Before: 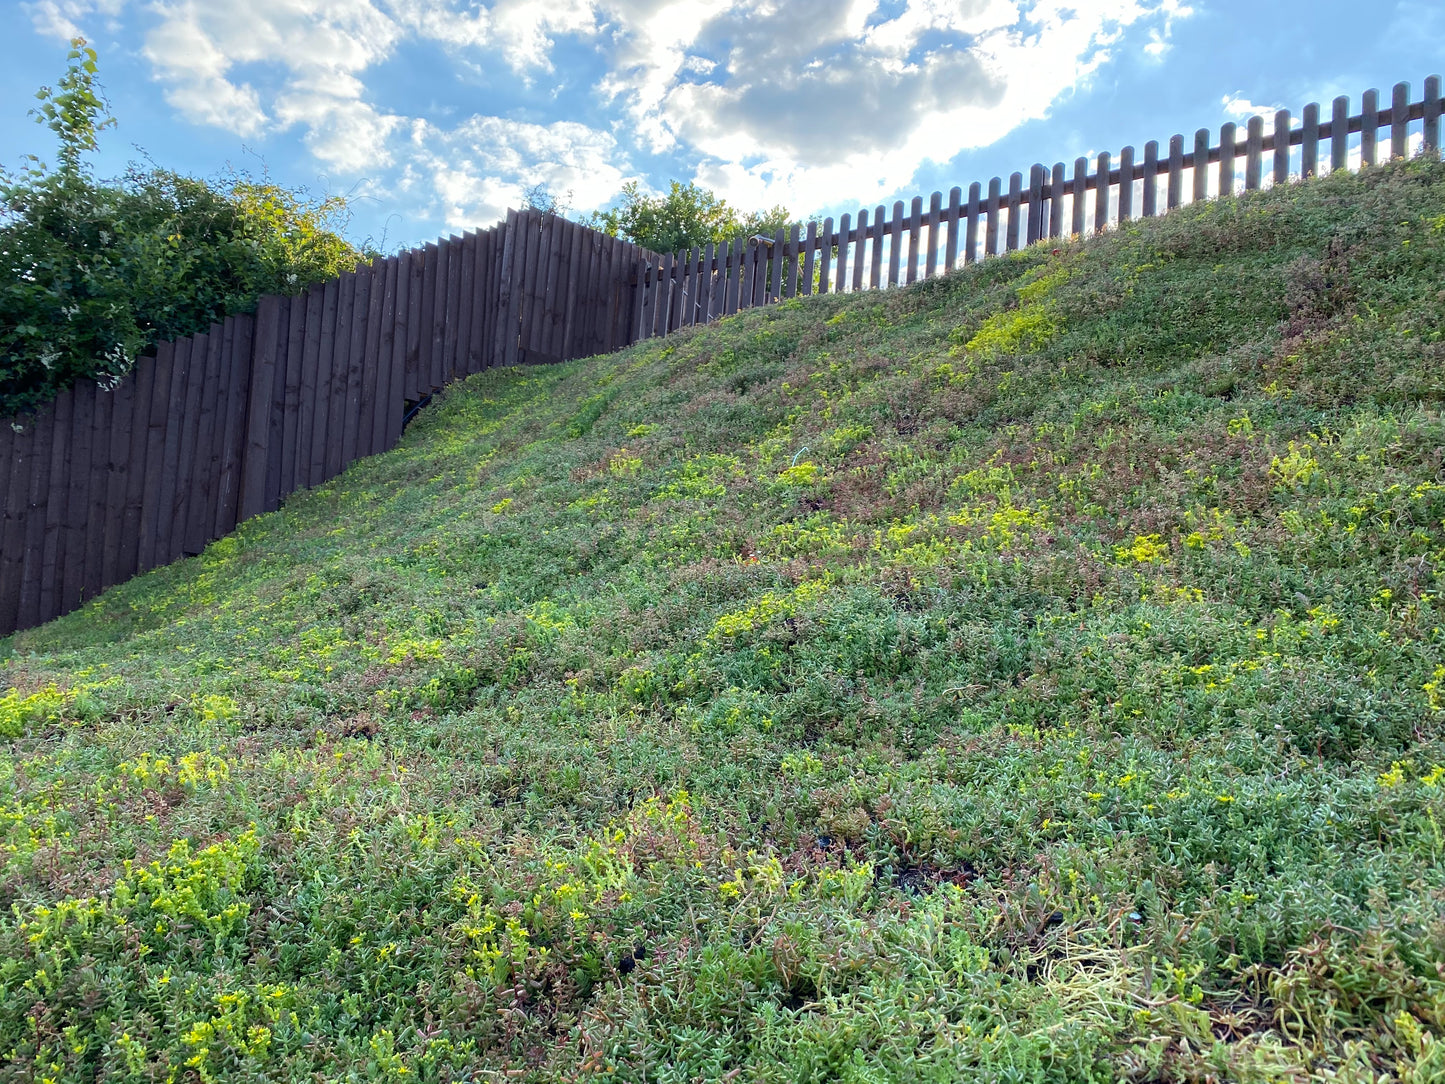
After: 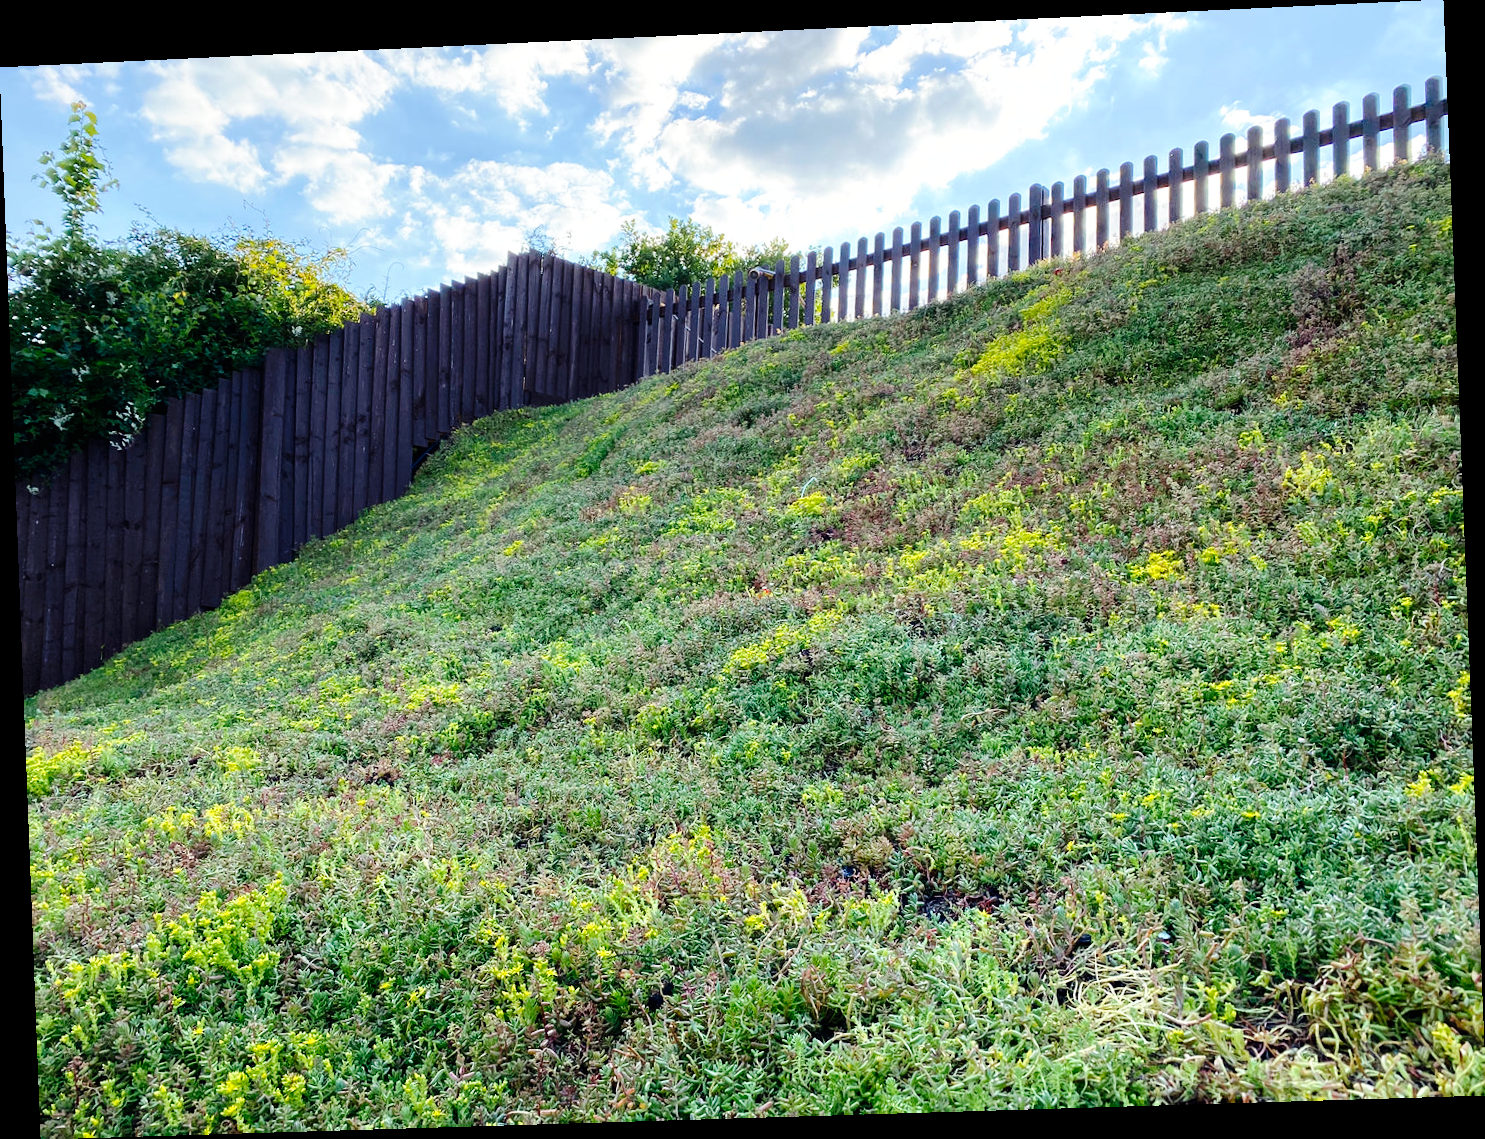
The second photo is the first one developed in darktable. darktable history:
rotate and perspective: rotation -2.22°, lens shift (horizontal) -0.022, automatic cropping off
tone curve: curves: ch0 [(0, 0) (0.003, 0.003) (0.011, 0.005) (0.025, 0.008) (0.044, 0.012) (0.069, 0.02) (0.1, 0.031) (0.136, 0.047) (0.177, 0.088) (0.224, 0.141) (0.277, 0.222) (0.335, 0.32) (0.399, 0.422) (0.468, 0.523) (0.543, 0.621) (0.623, 0.715) (0.709, 0.796) (0.801, 0.88) (0.898, 0.962) (1, 1)], preserve colors none
